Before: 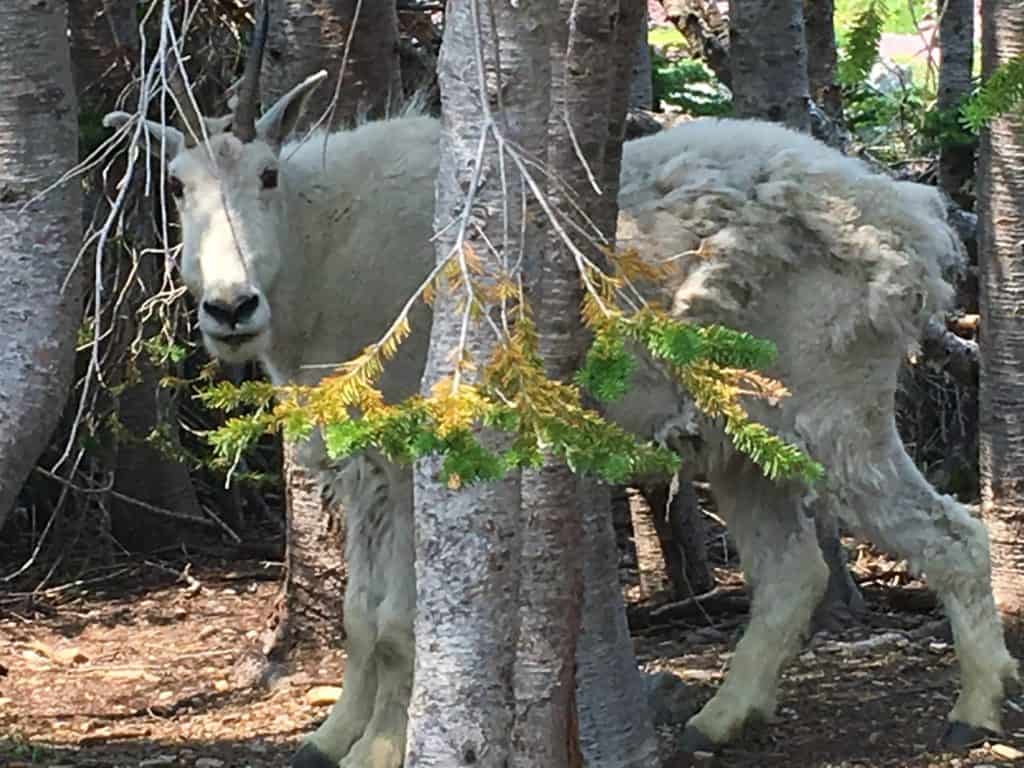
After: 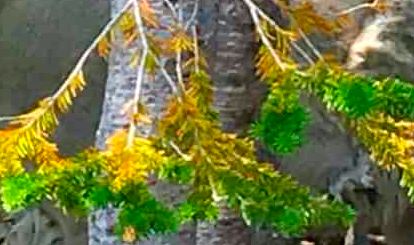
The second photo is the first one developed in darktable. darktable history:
crop: left 31.751%, top 32.172%, right 27.8%, bottom 35.83%
haze removal: compatibility mode true, adaptive false
color correction: saturation 1.8
